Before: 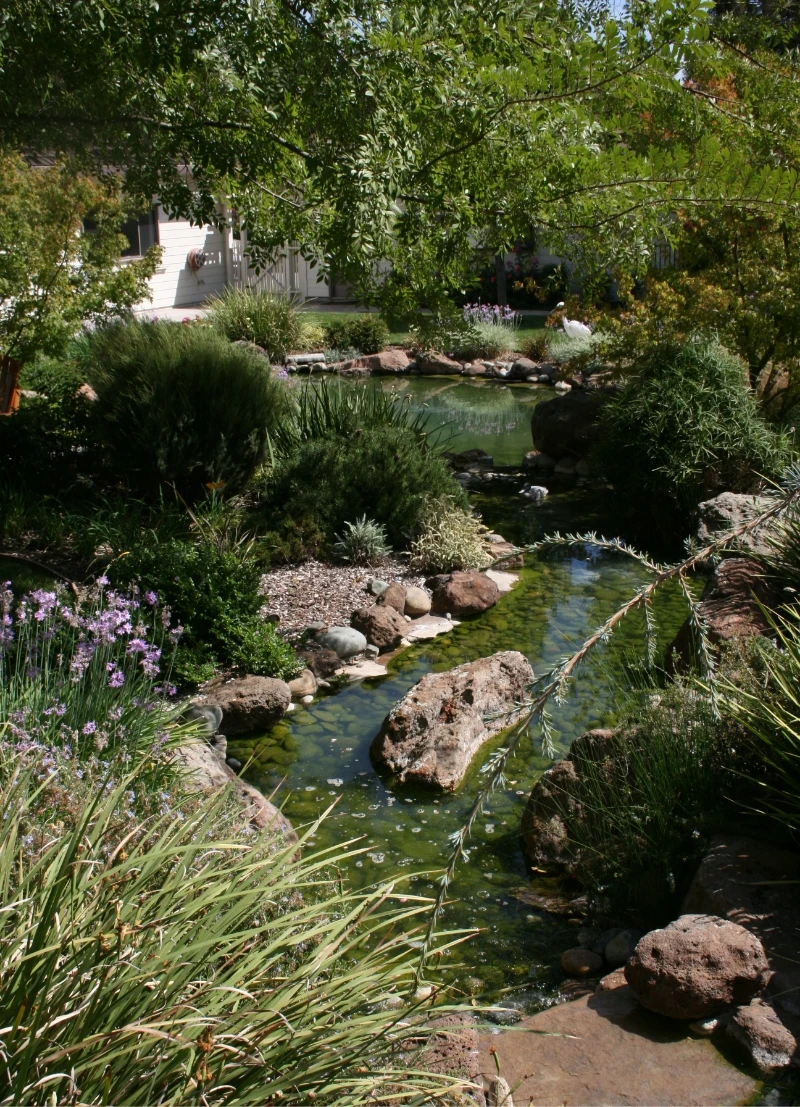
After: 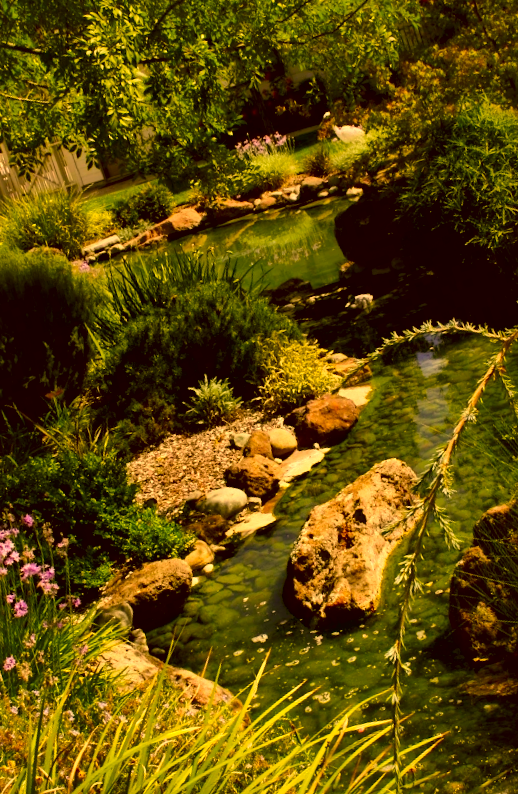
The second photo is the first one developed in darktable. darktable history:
color correction: highlights a* 10.65, highlights b* 30.23, shadows a* 2.77, shadows b* 17.37, saturation 1.72
crop and rotate: angle 18°, left 6.771%, right 3.788%, bottom 1.095%
local contrast: mode bilateral grid, contrast 69, coarseness 75, detail 180%, midtone range 0.2
